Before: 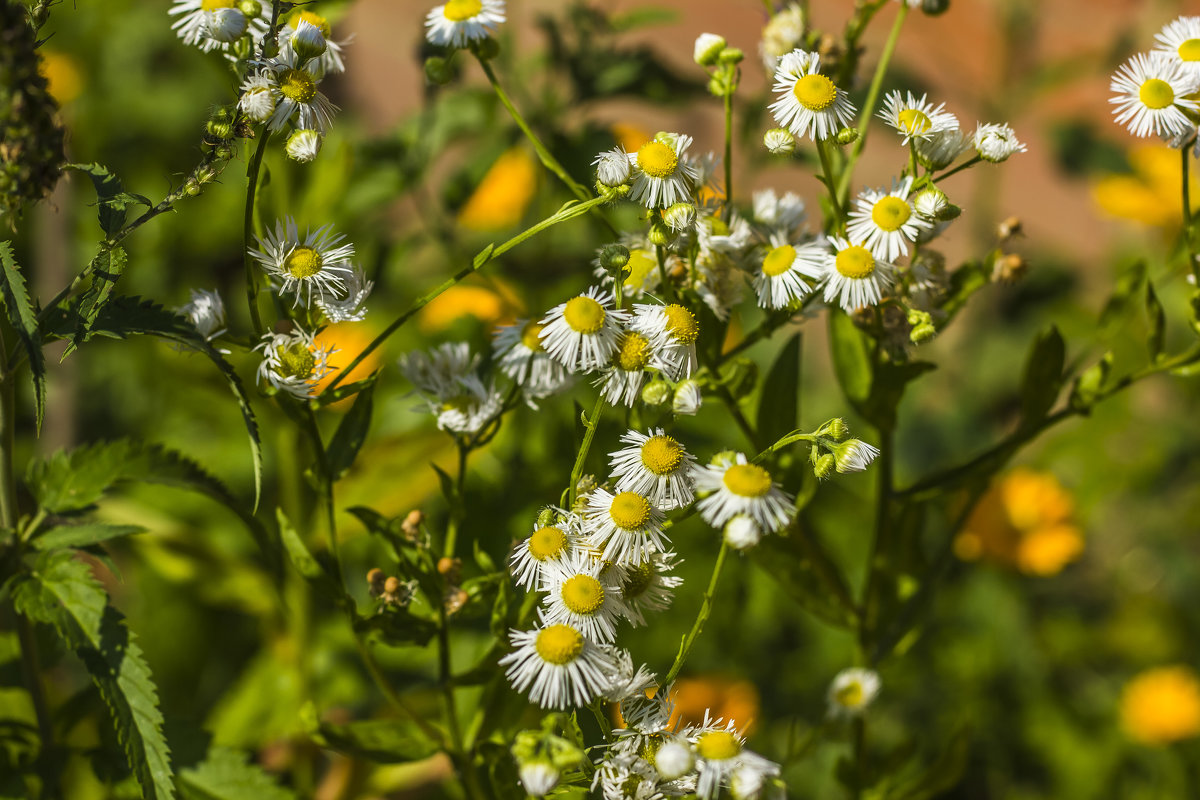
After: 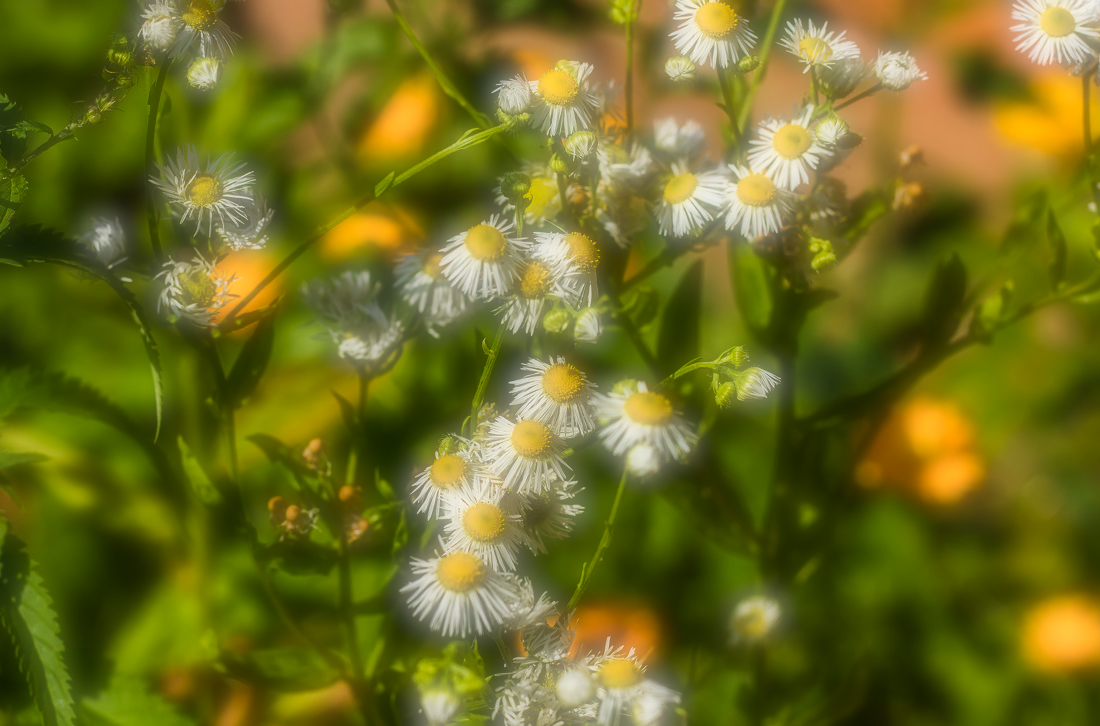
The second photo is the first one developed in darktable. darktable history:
soften: on, module defaults
crop and rotate: left 8.262%, top 9.226%
